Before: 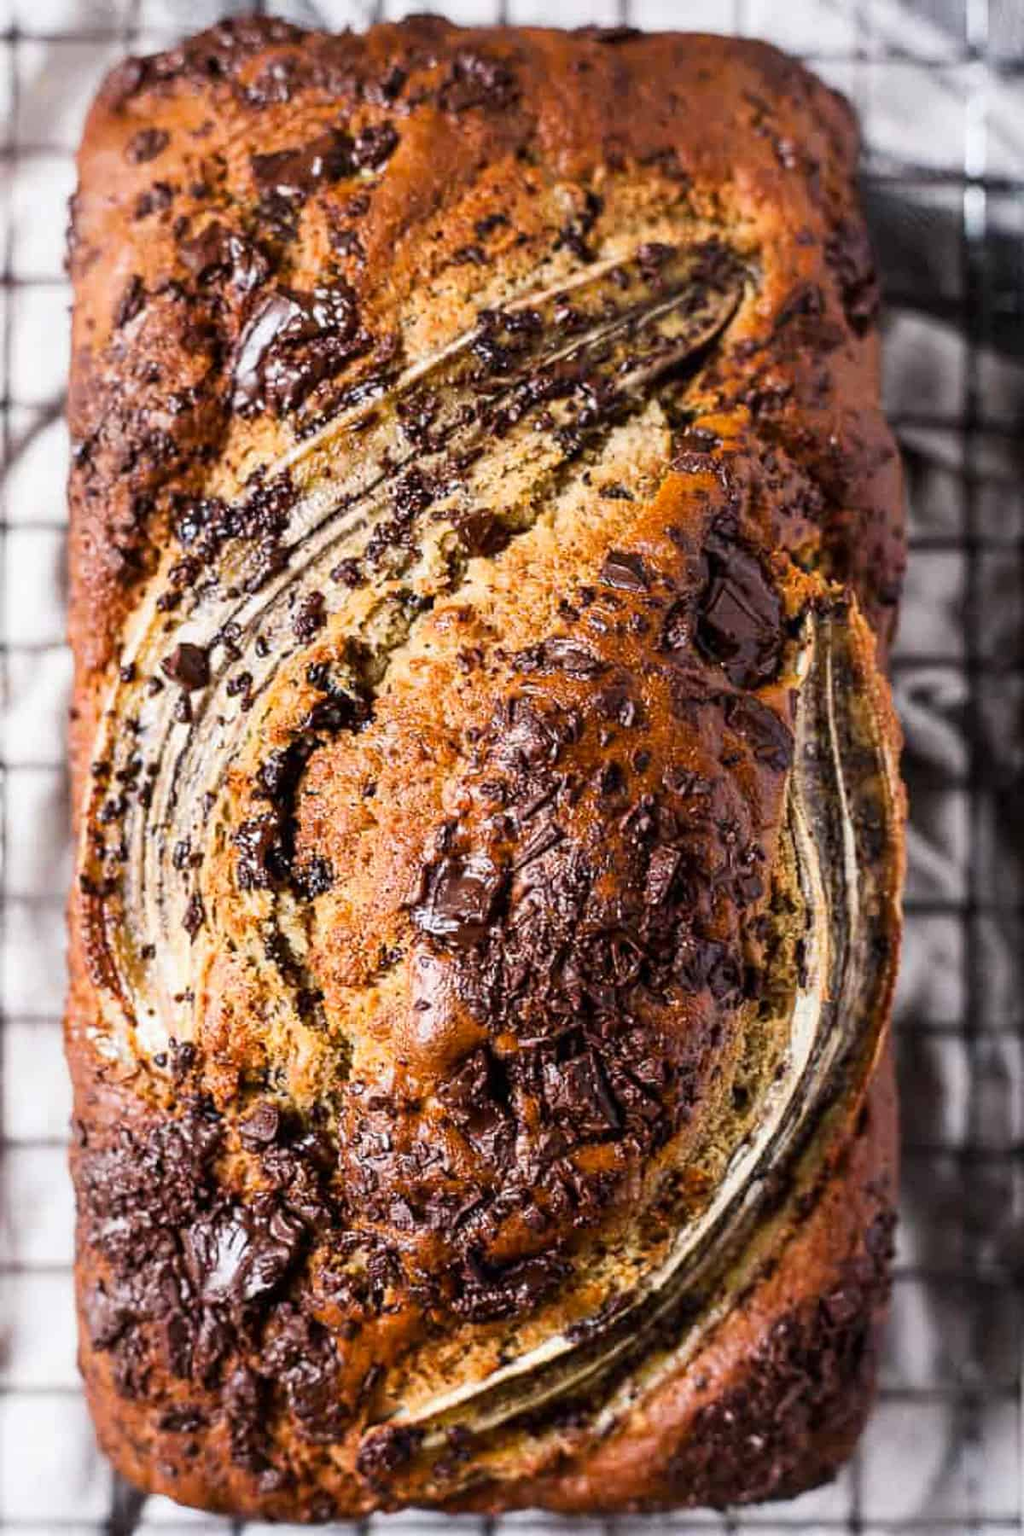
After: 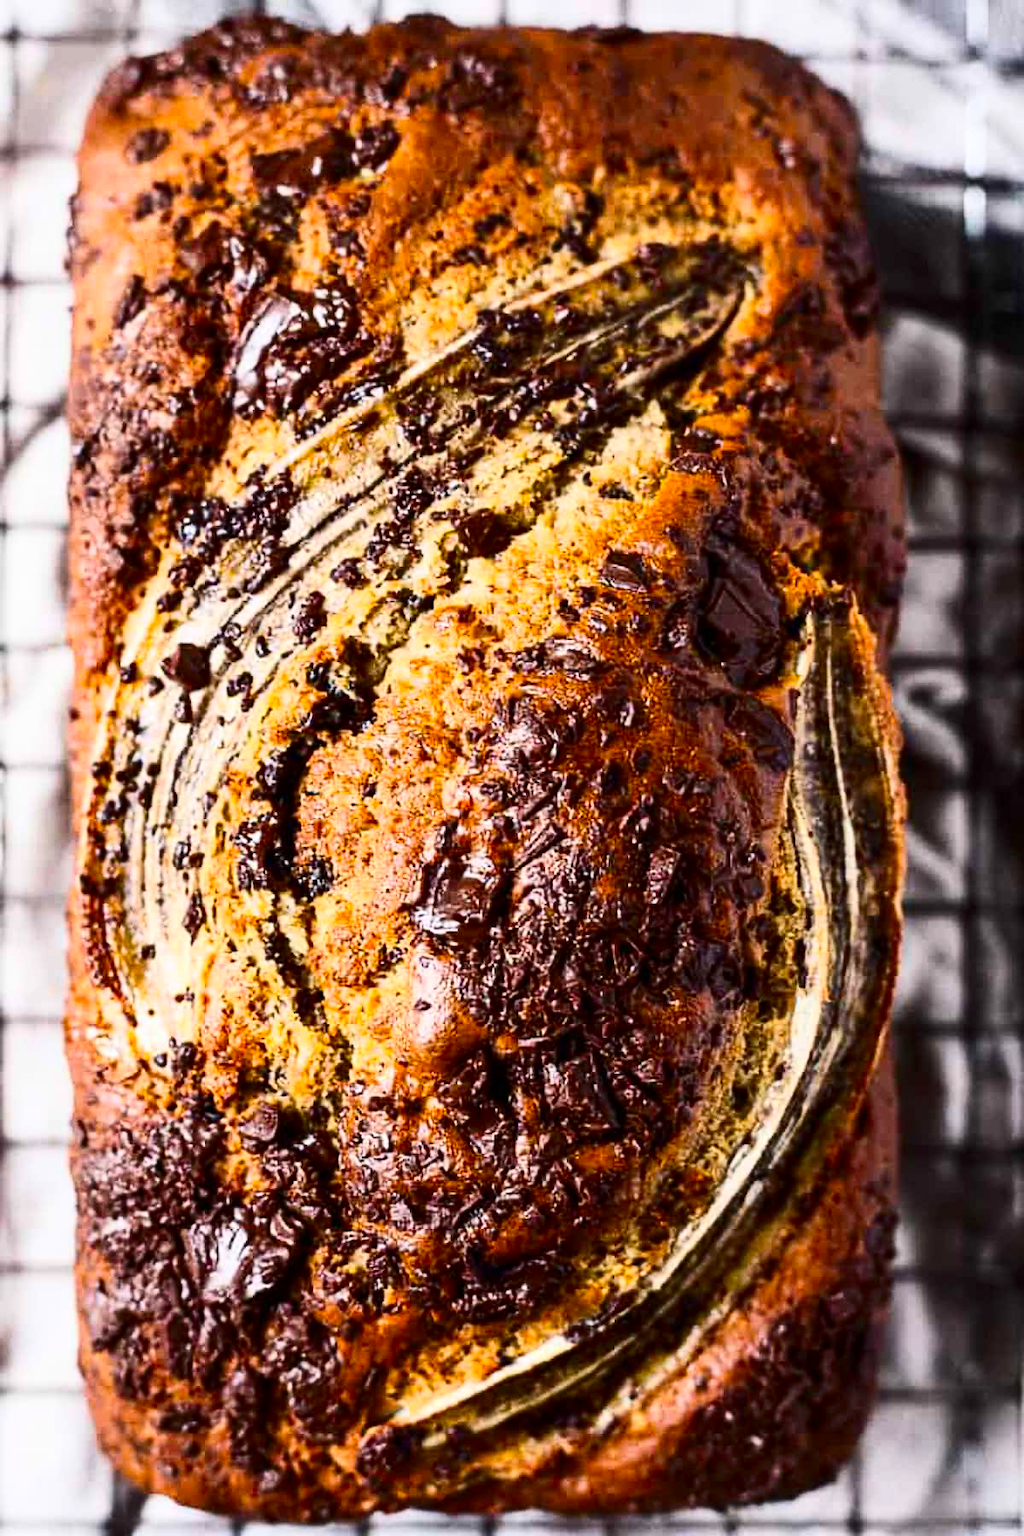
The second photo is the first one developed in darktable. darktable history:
contrast brightness saturation: contrast 0.28
color balance: output saturation 120%
